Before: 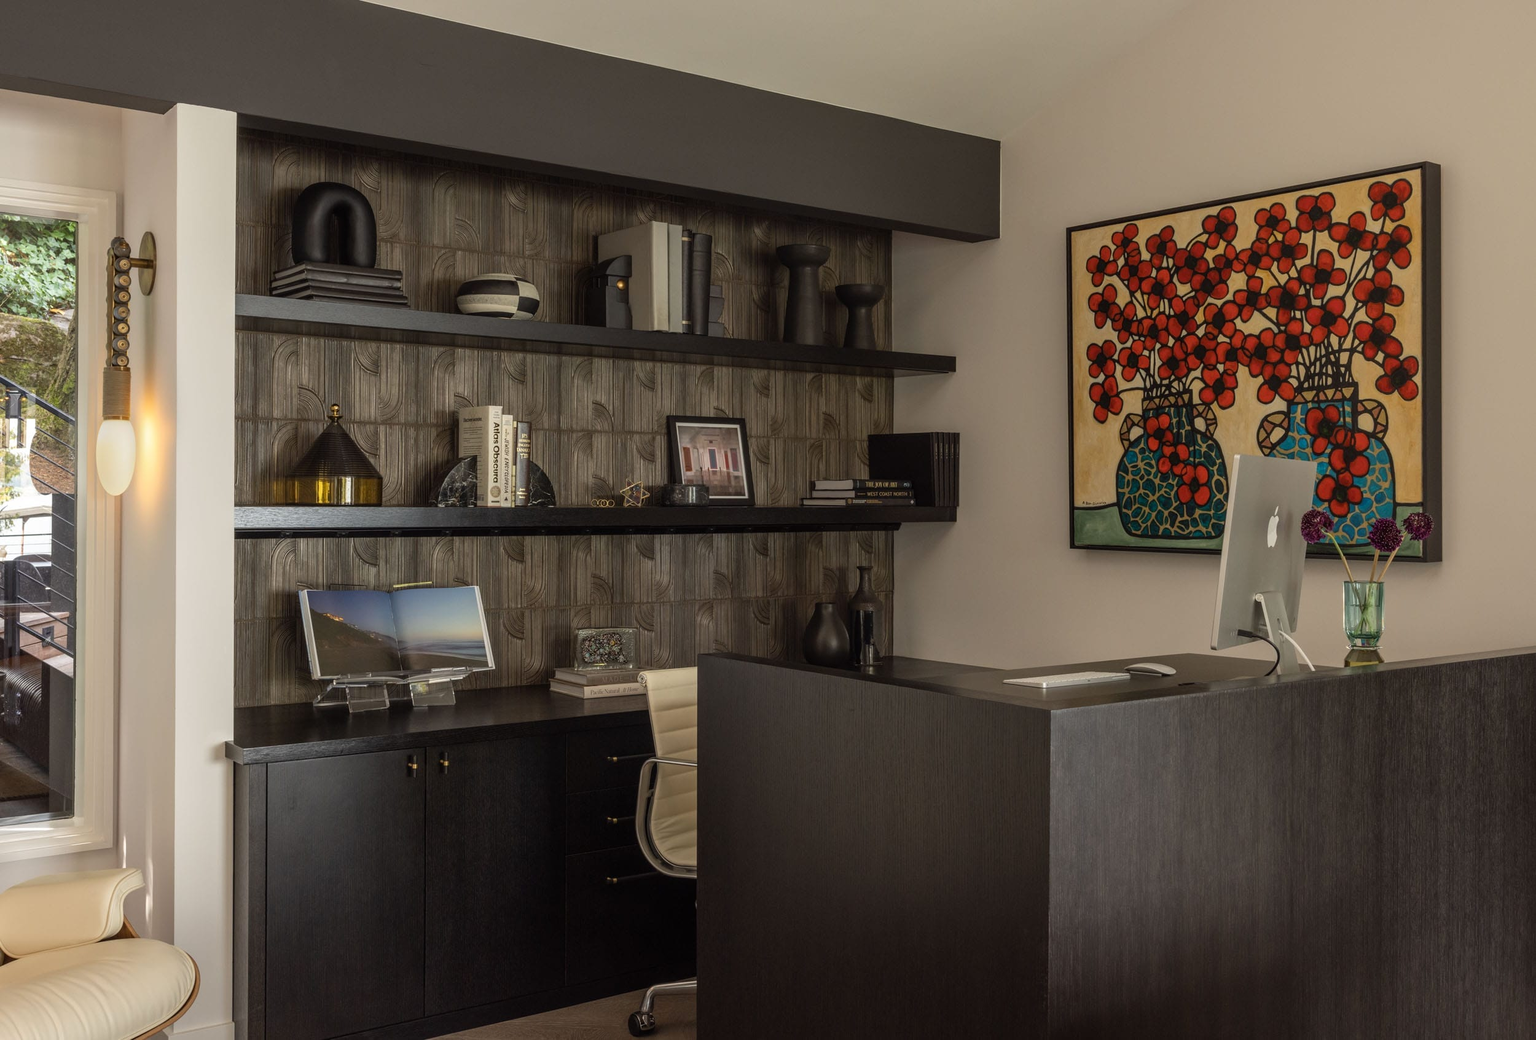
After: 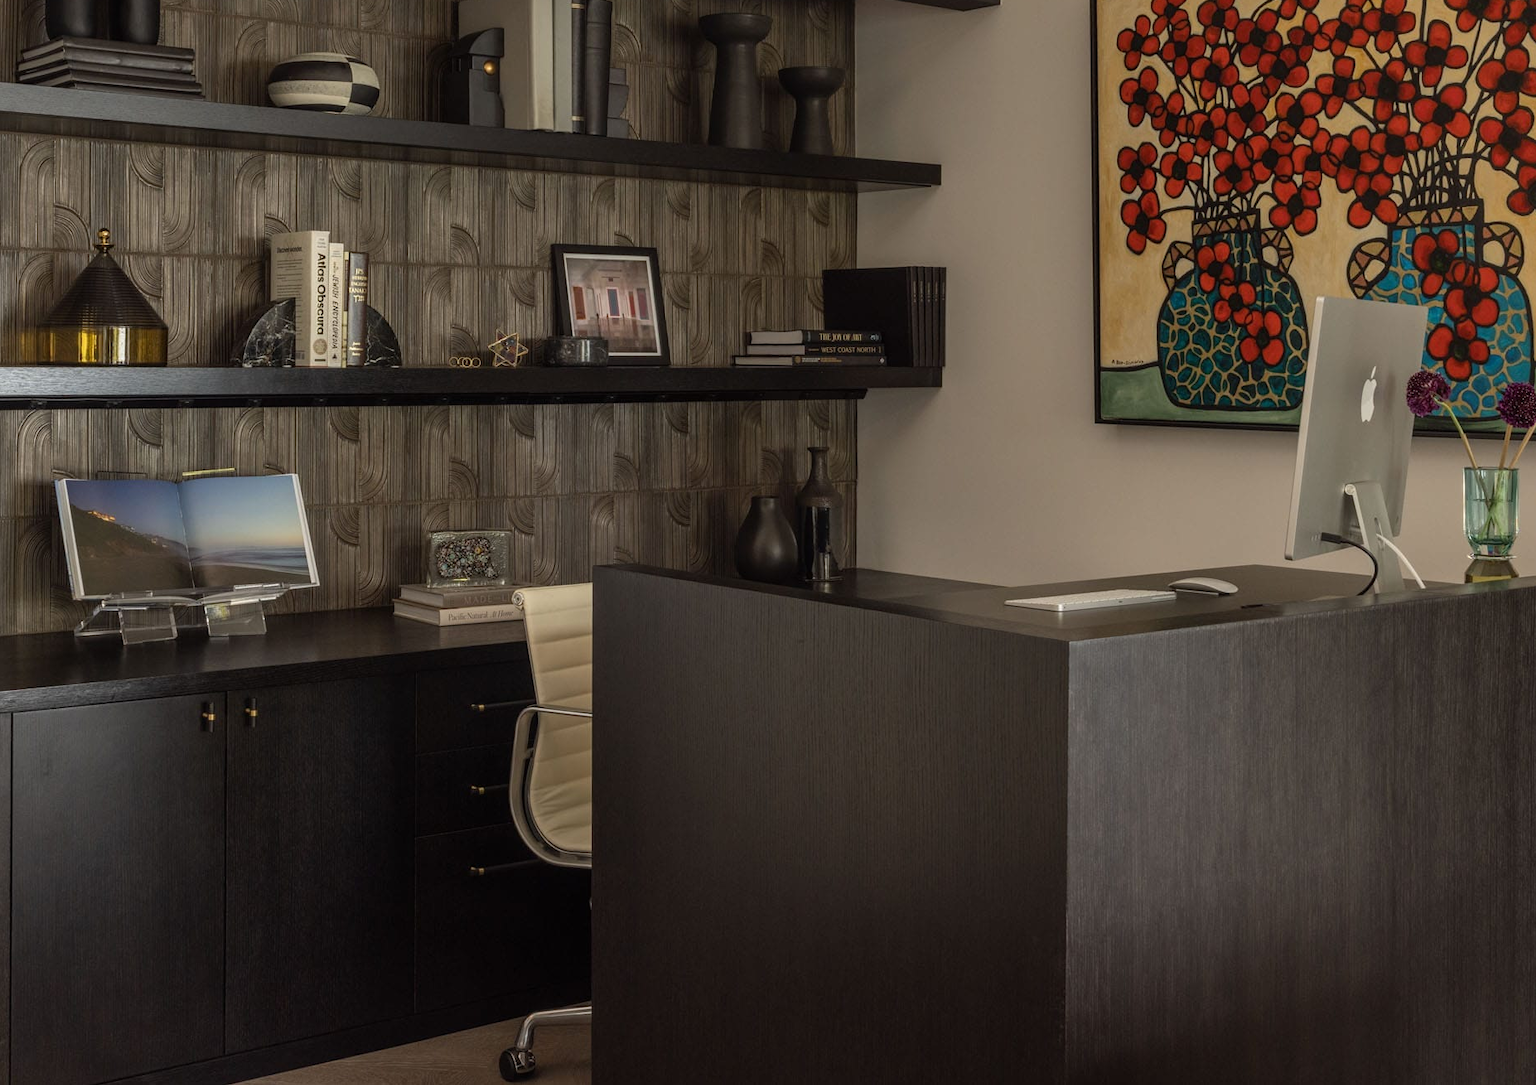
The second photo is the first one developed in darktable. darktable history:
crop: left 16.823%, top 22.612%, right 8.983%
